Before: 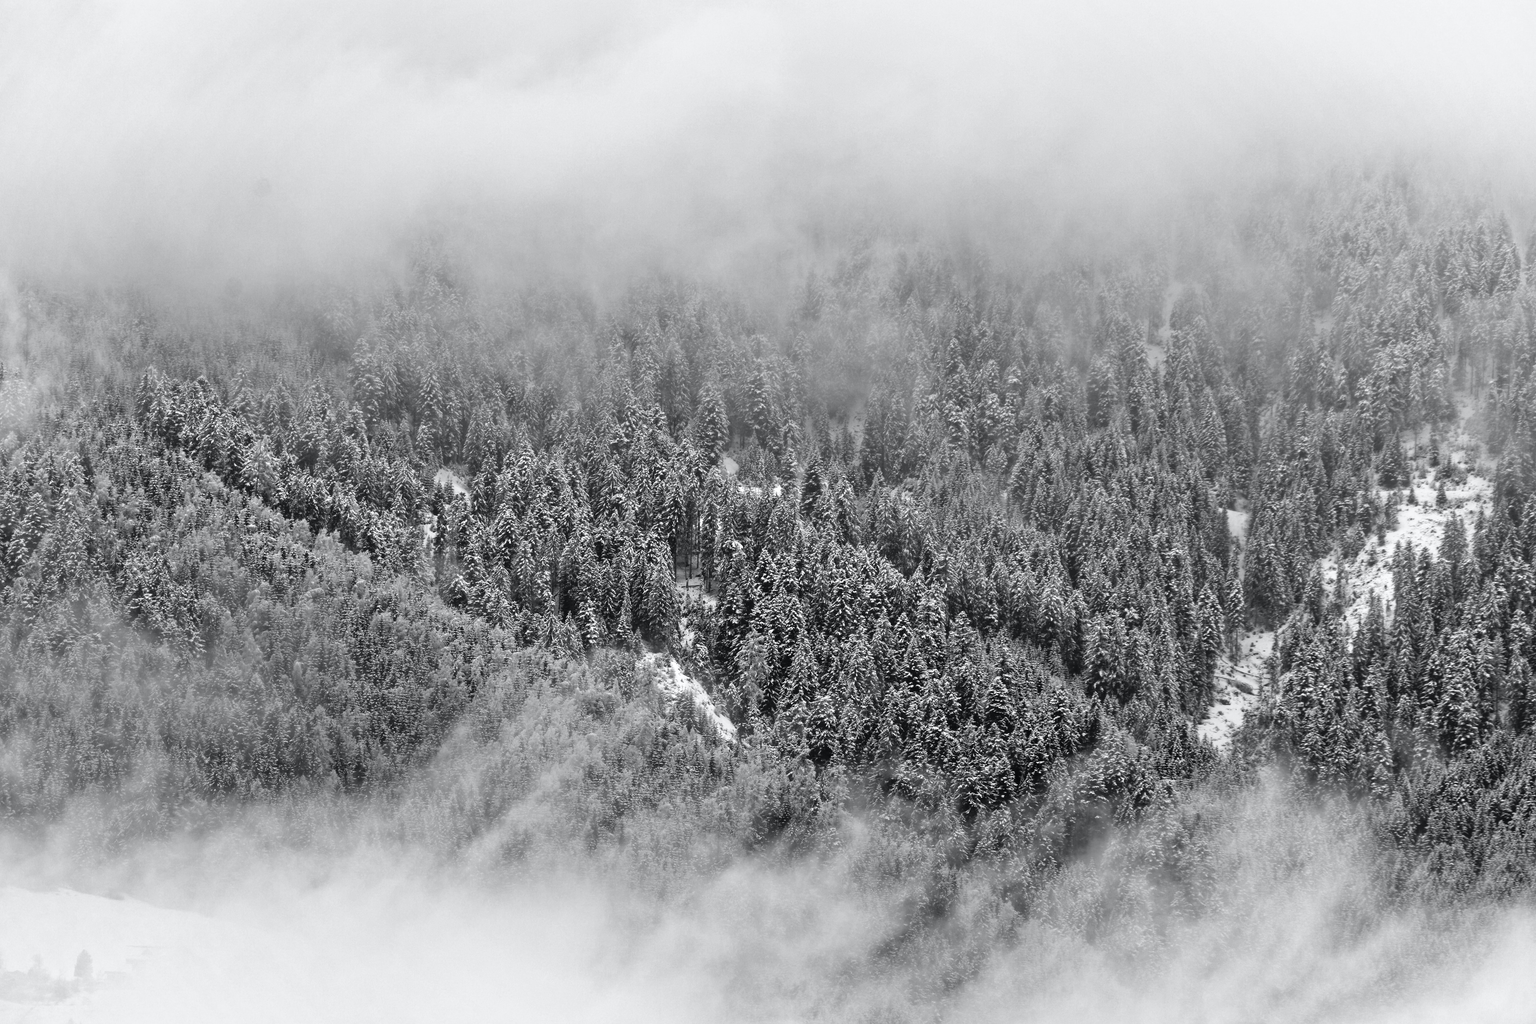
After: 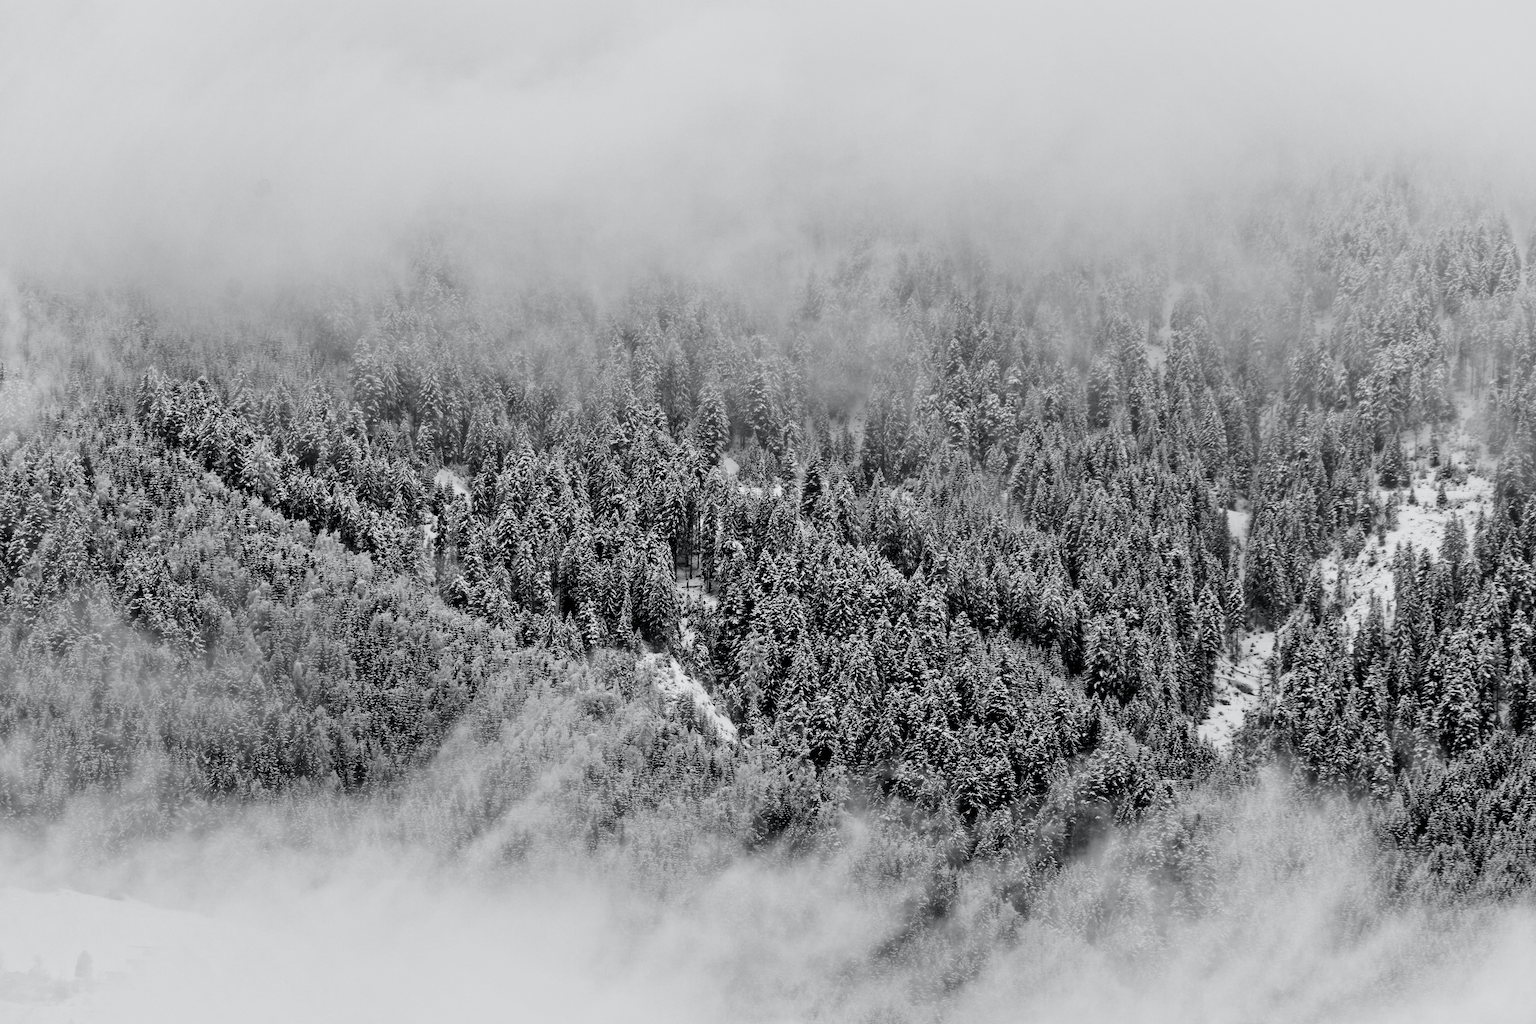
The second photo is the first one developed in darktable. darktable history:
filmic rgb: black relative exposure -5.13 EV, white relative exposure 3.99 EV, hardness 2.88, contrast 1.298, highlights saturation mix -29.93%
shadows and highlights: shadows 36.9, highlights -27.68, soften with gaussian
